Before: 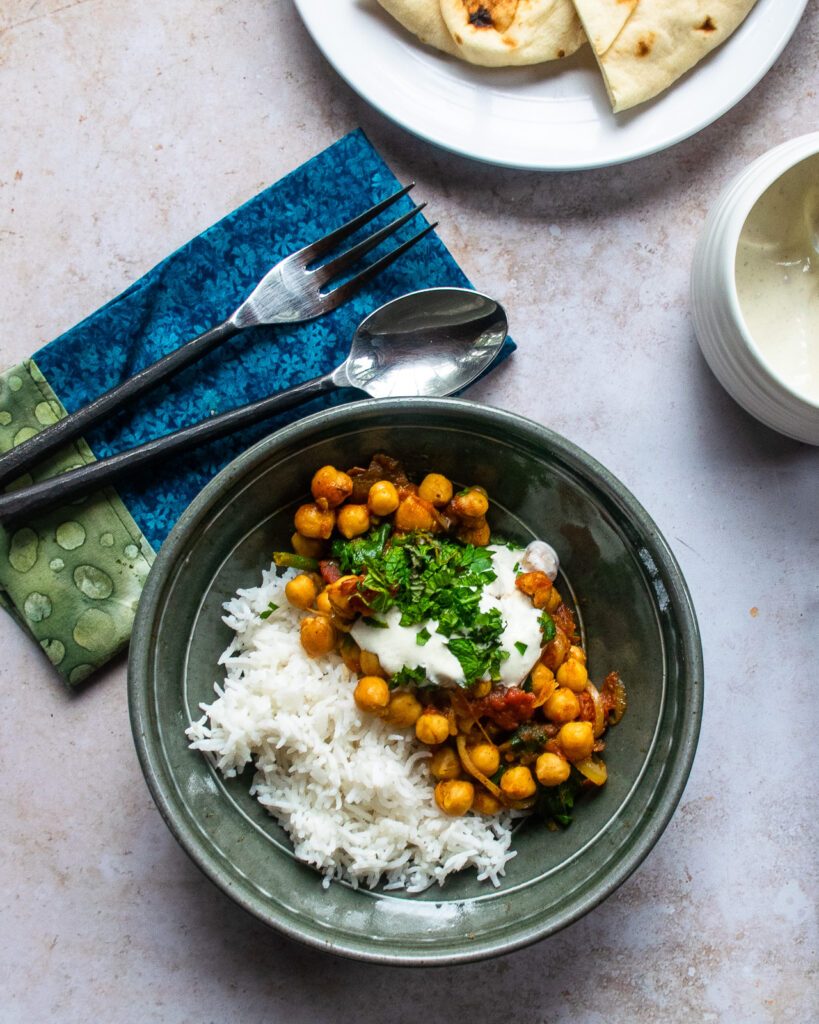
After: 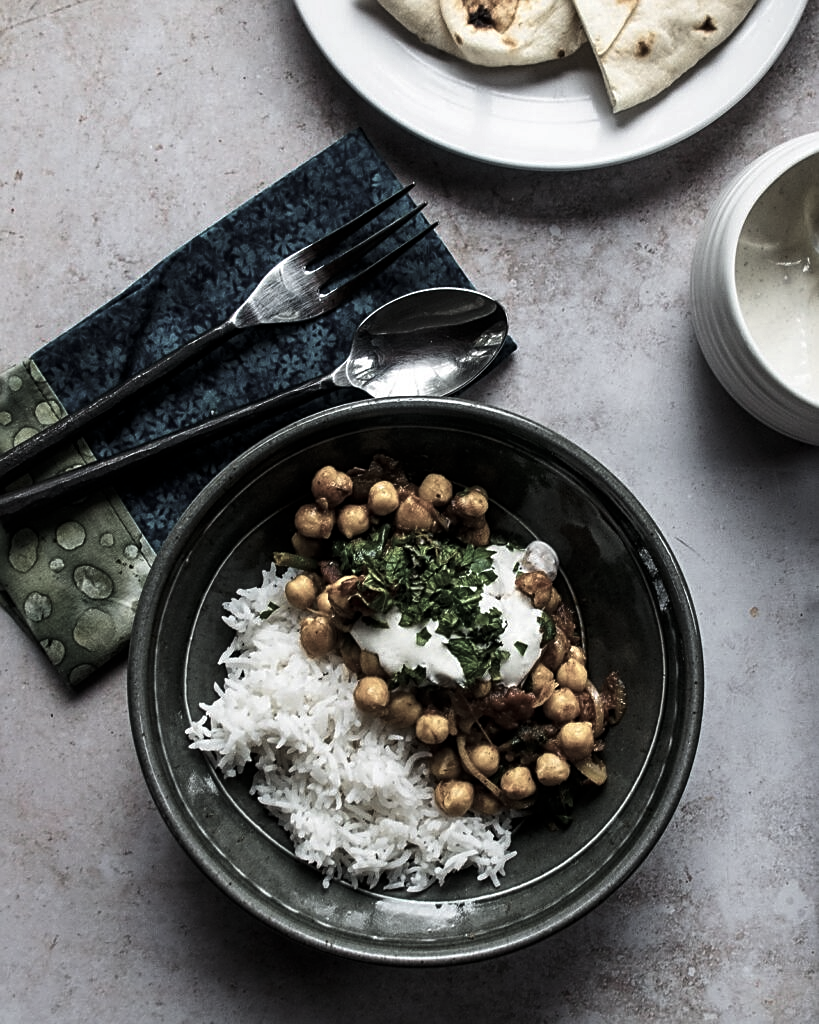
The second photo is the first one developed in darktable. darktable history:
sharpen: on, module defaults
color zones: curves: ch0 [(0, 0.6) (0.129, 0.585) (0.193, 0.596) (0.429, 0.5) (0.571, 0.5) (0.714, 0.5) (0.857, 0.5) (1, 0.6)]; ch1 [(0, 0.453) (0.112, 0.245) (0.213, 0.252) (0.429, 0.233) (0.571, 0.231) (0.683, 0.242) (0.857, 0.296) (1, 0.453)]
levels: levels [0, 0.618, 1]
